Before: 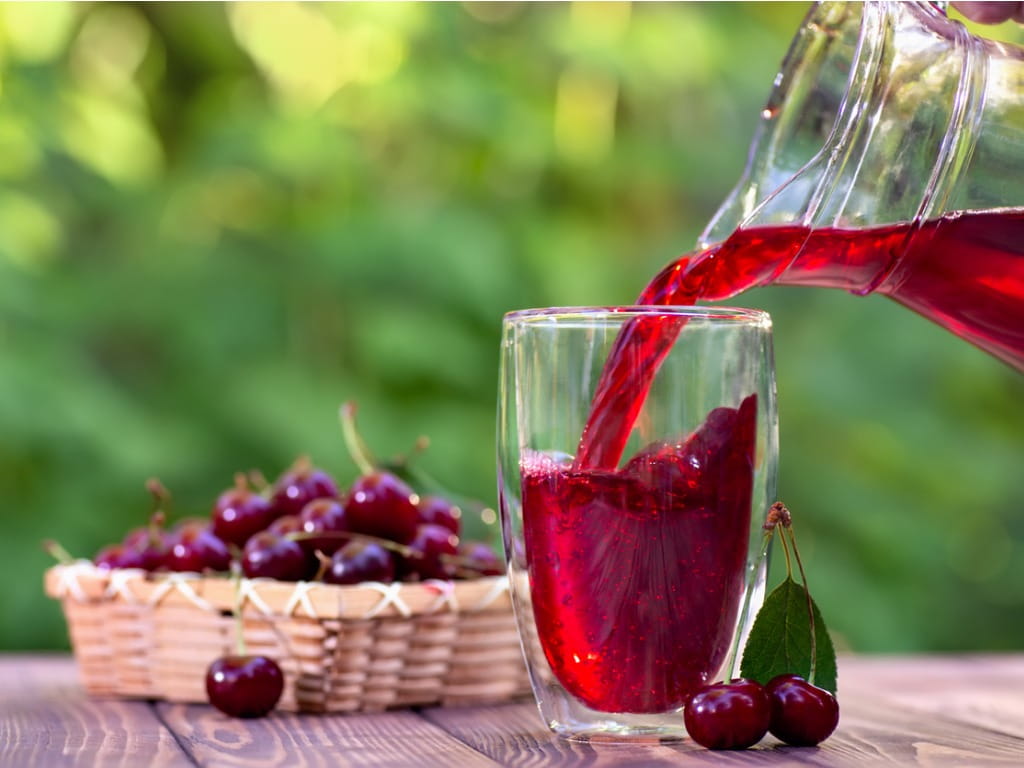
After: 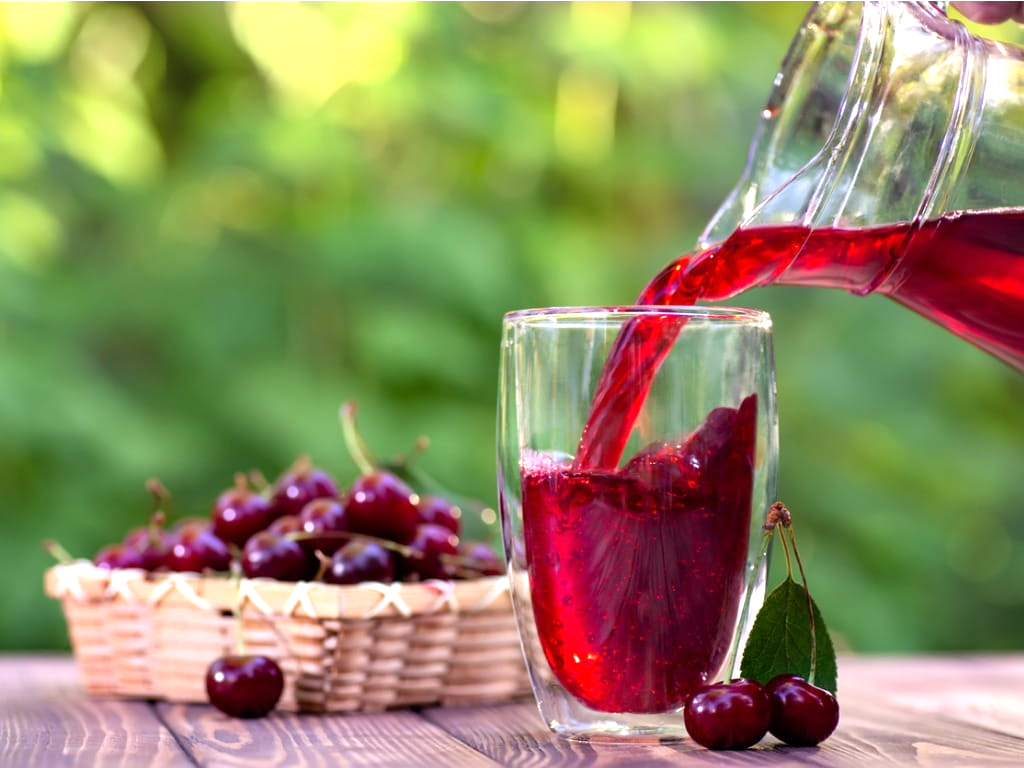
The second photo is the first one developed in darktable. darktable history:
tone equalizer: -8 EV -0.408 EV, -7 EV -0.393 EV, -6 EV -0.351 EV, -5 EV -0.214 EV, -3 EV 0.254 EV, -2 EV 0.312 EV, -1 EV 0.392 EV, +0 EV 0.43 EV, mask exposure compensation -0.501 EV
